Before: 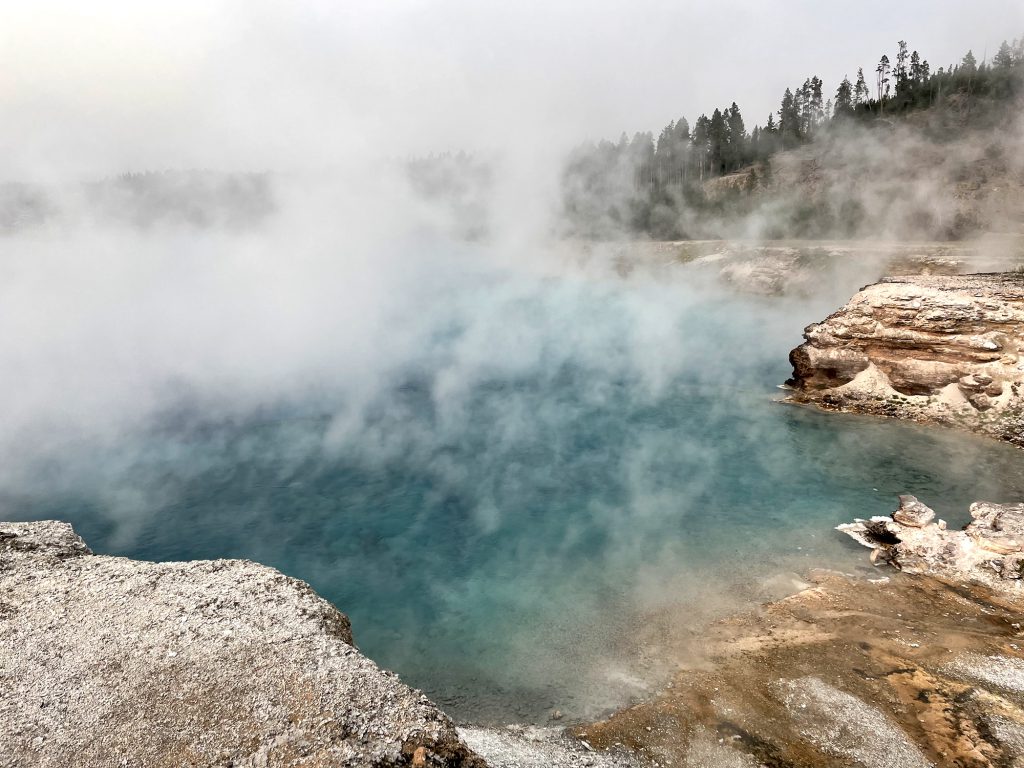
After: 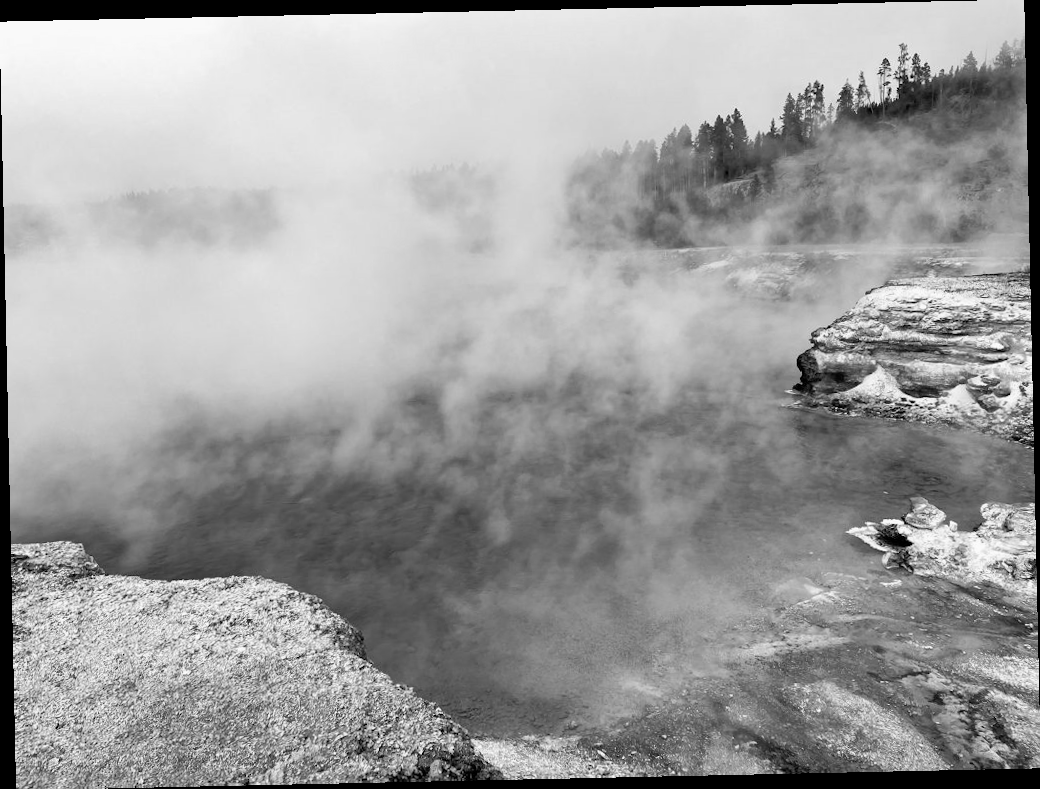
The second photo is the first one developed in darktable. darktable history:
tone curve: curves: ch0 [(0, 0) (0.003, 0.003) (0.011, 0.011) (0.025, 0.025) (0.044, 0.044) (0.069, 0.068) (0.1, 0.098) (0.136, 0.134) (0.177, 0.175) (0.224, 0.221) (0.277, 0.273) (0.335, 0.331) (0.399, 0.394) (0.468, 0.462) (0.543, 0.543) (0.623, 0.623) (0.709, 0.709) (0.801, 0.801) (0.898, 0.898) (1, 1)], preserve colors none
rotate and perspective: rotation -1.24°, automatic cropping off
monochrome: a 32, b 64, size 2.3
